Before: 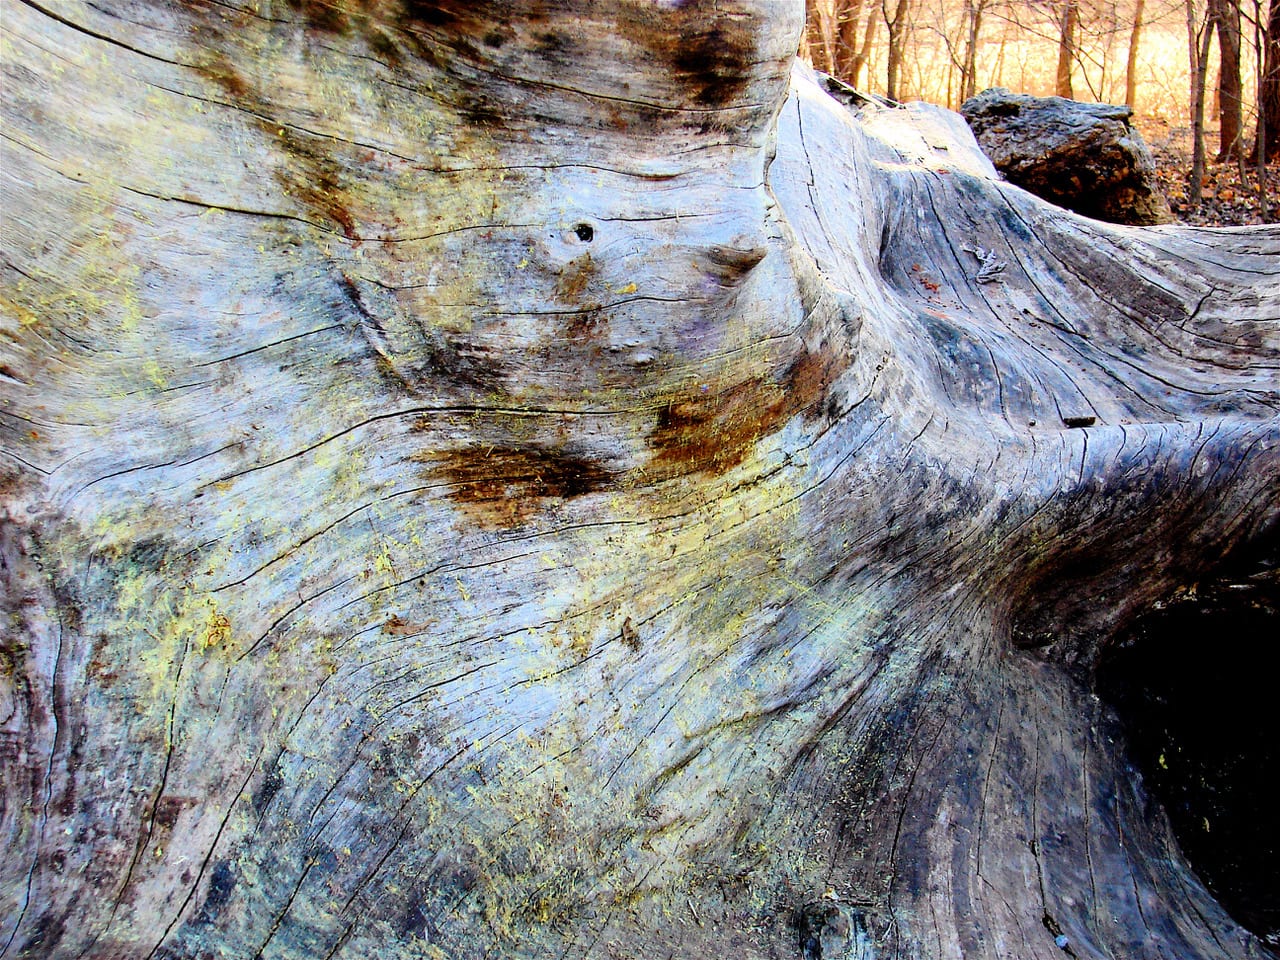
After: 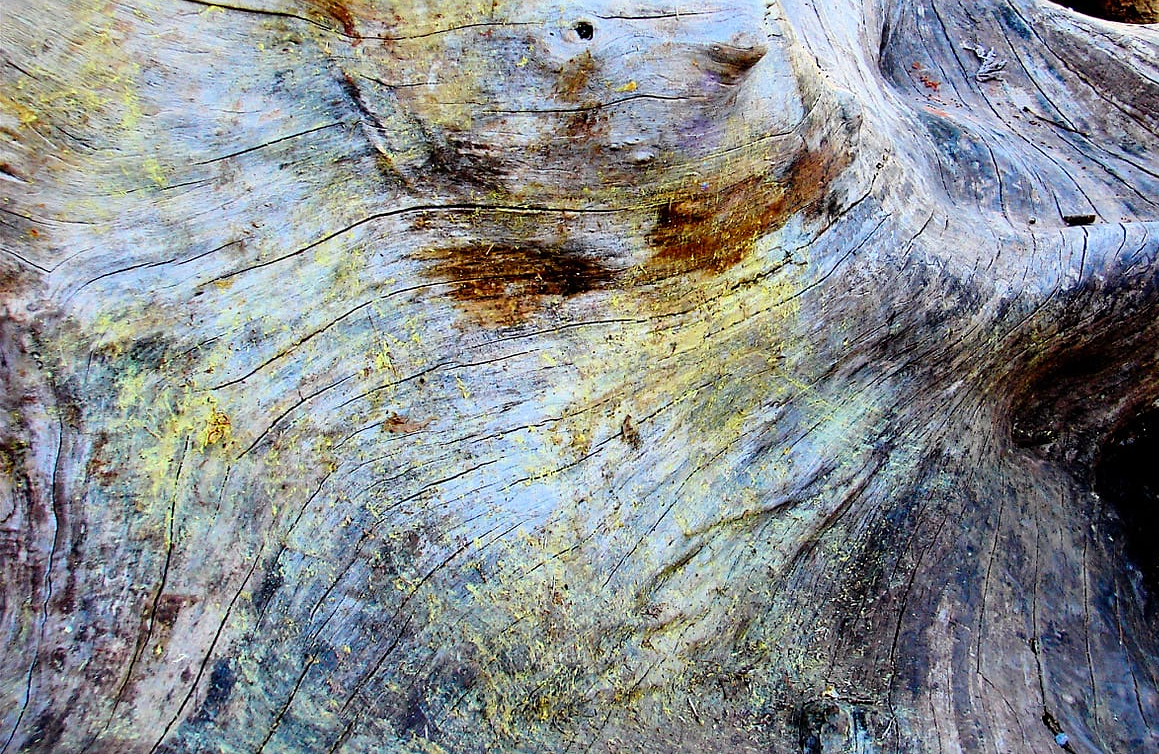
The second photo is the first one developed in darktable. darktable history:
crop: top 21.118%, right 9.408%, bottom 0.255%
sharpen: radius 1.547, amount 0.376, threshold 1.741
contrast brightness saturation: saturation 0.104
